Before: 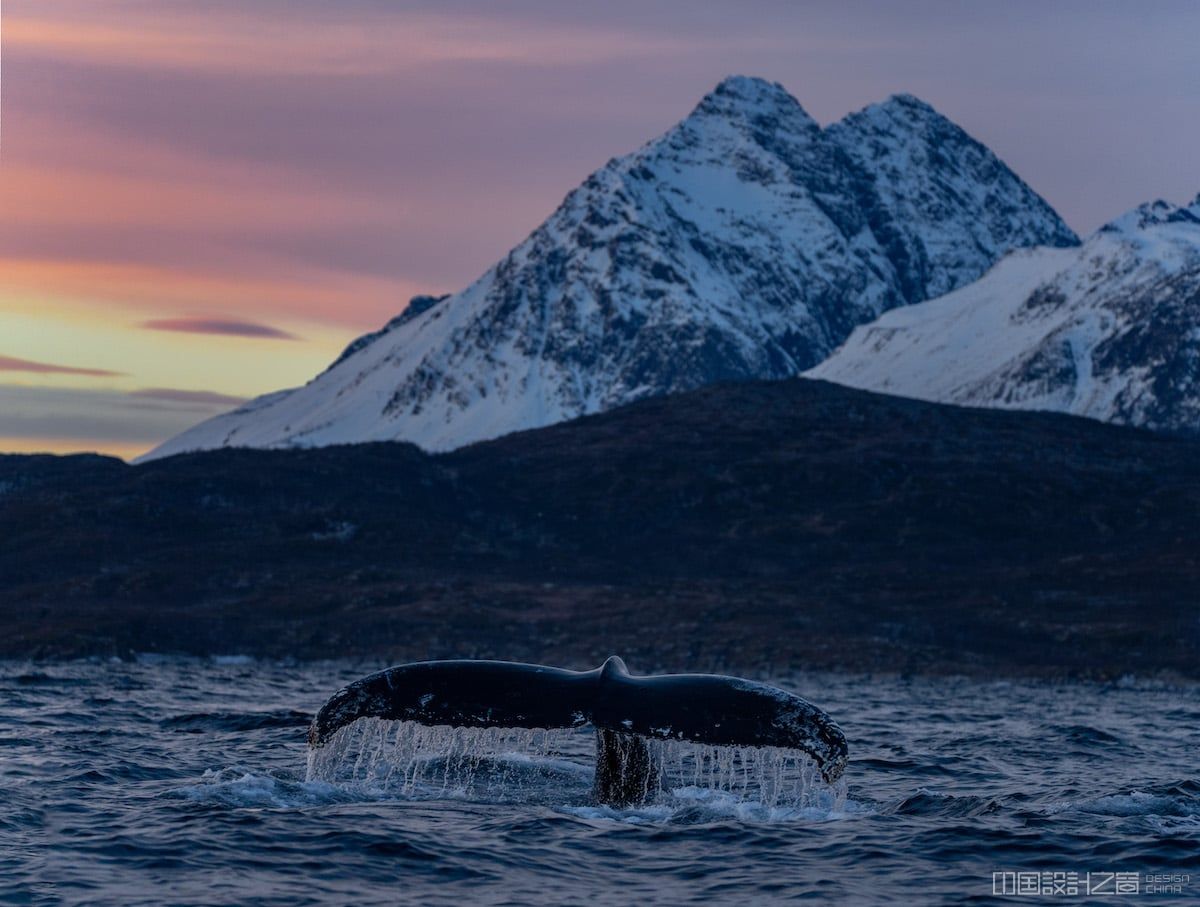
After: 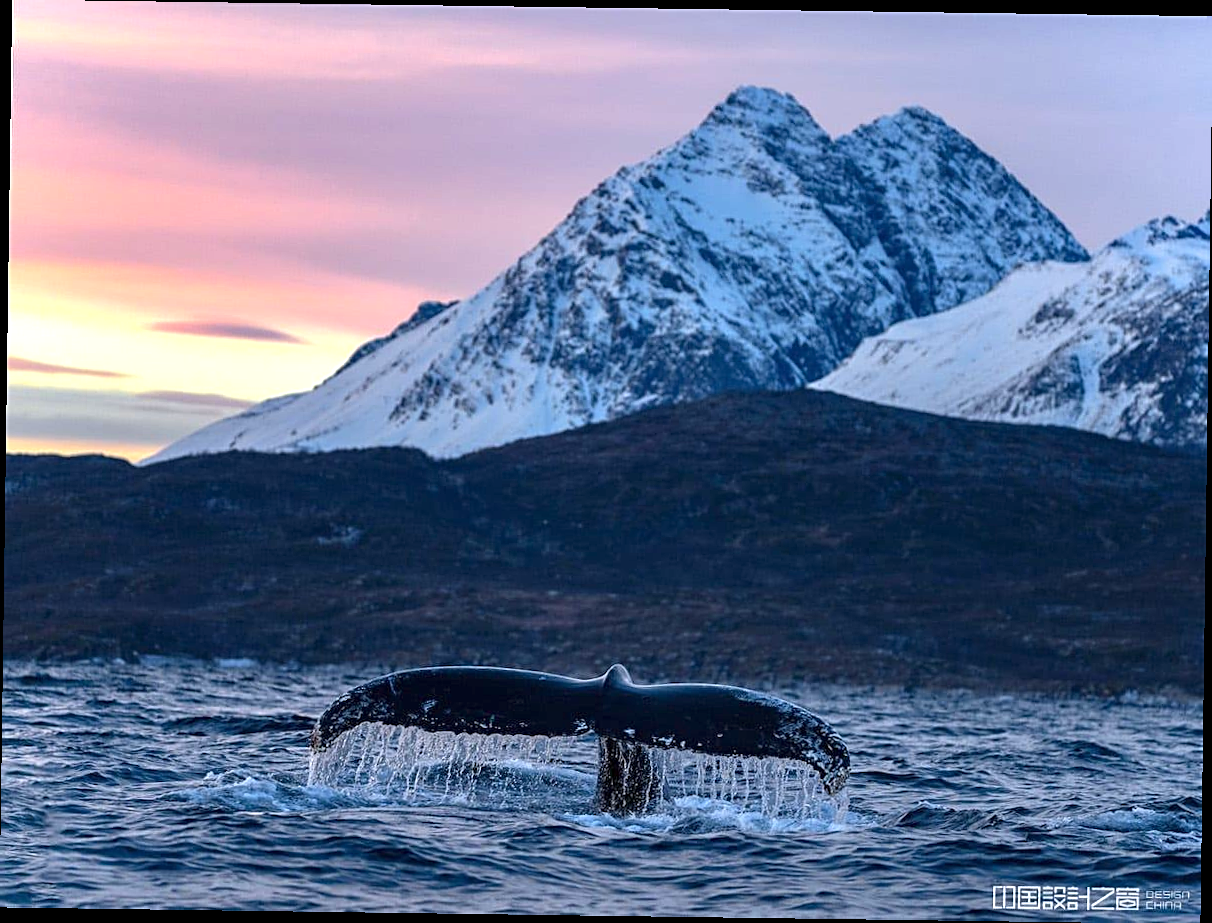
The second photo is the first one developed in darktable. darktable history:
exposure: exposure 1.25 EV, compensate exposure bias true, compensate highlight preservation false
rotate and perspective: rotation 0.8°, automatic cropping off
sharpen: on, module defaults
